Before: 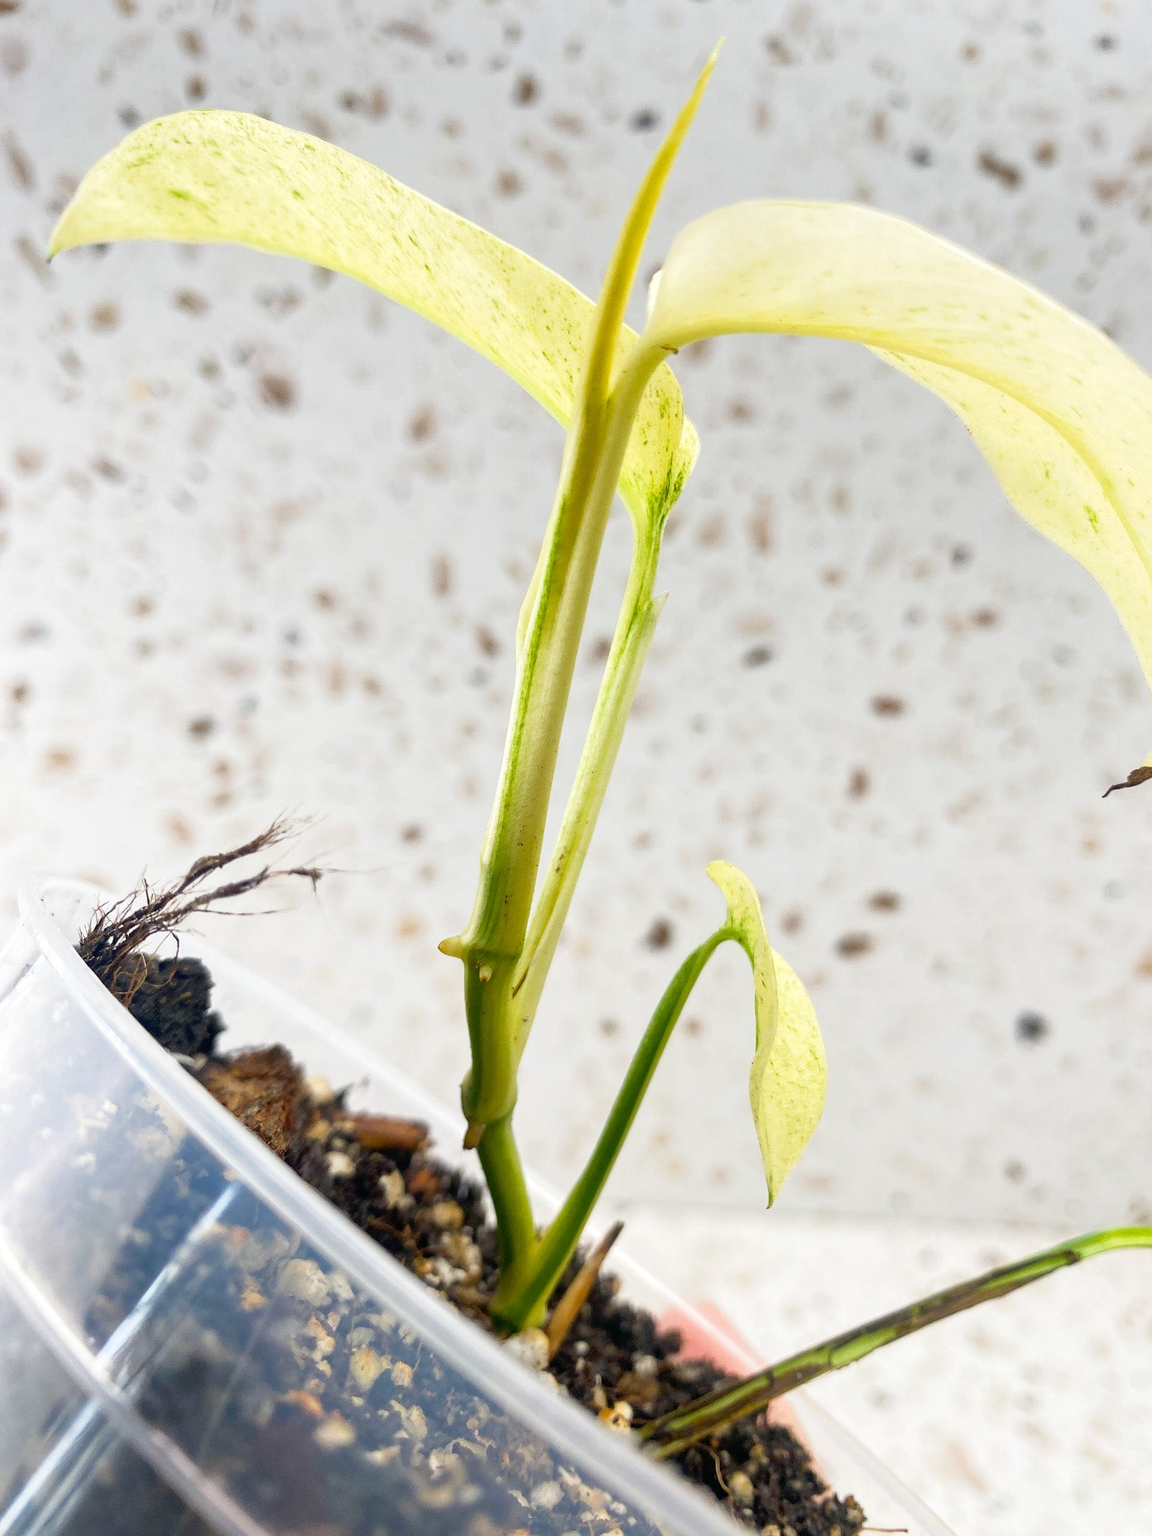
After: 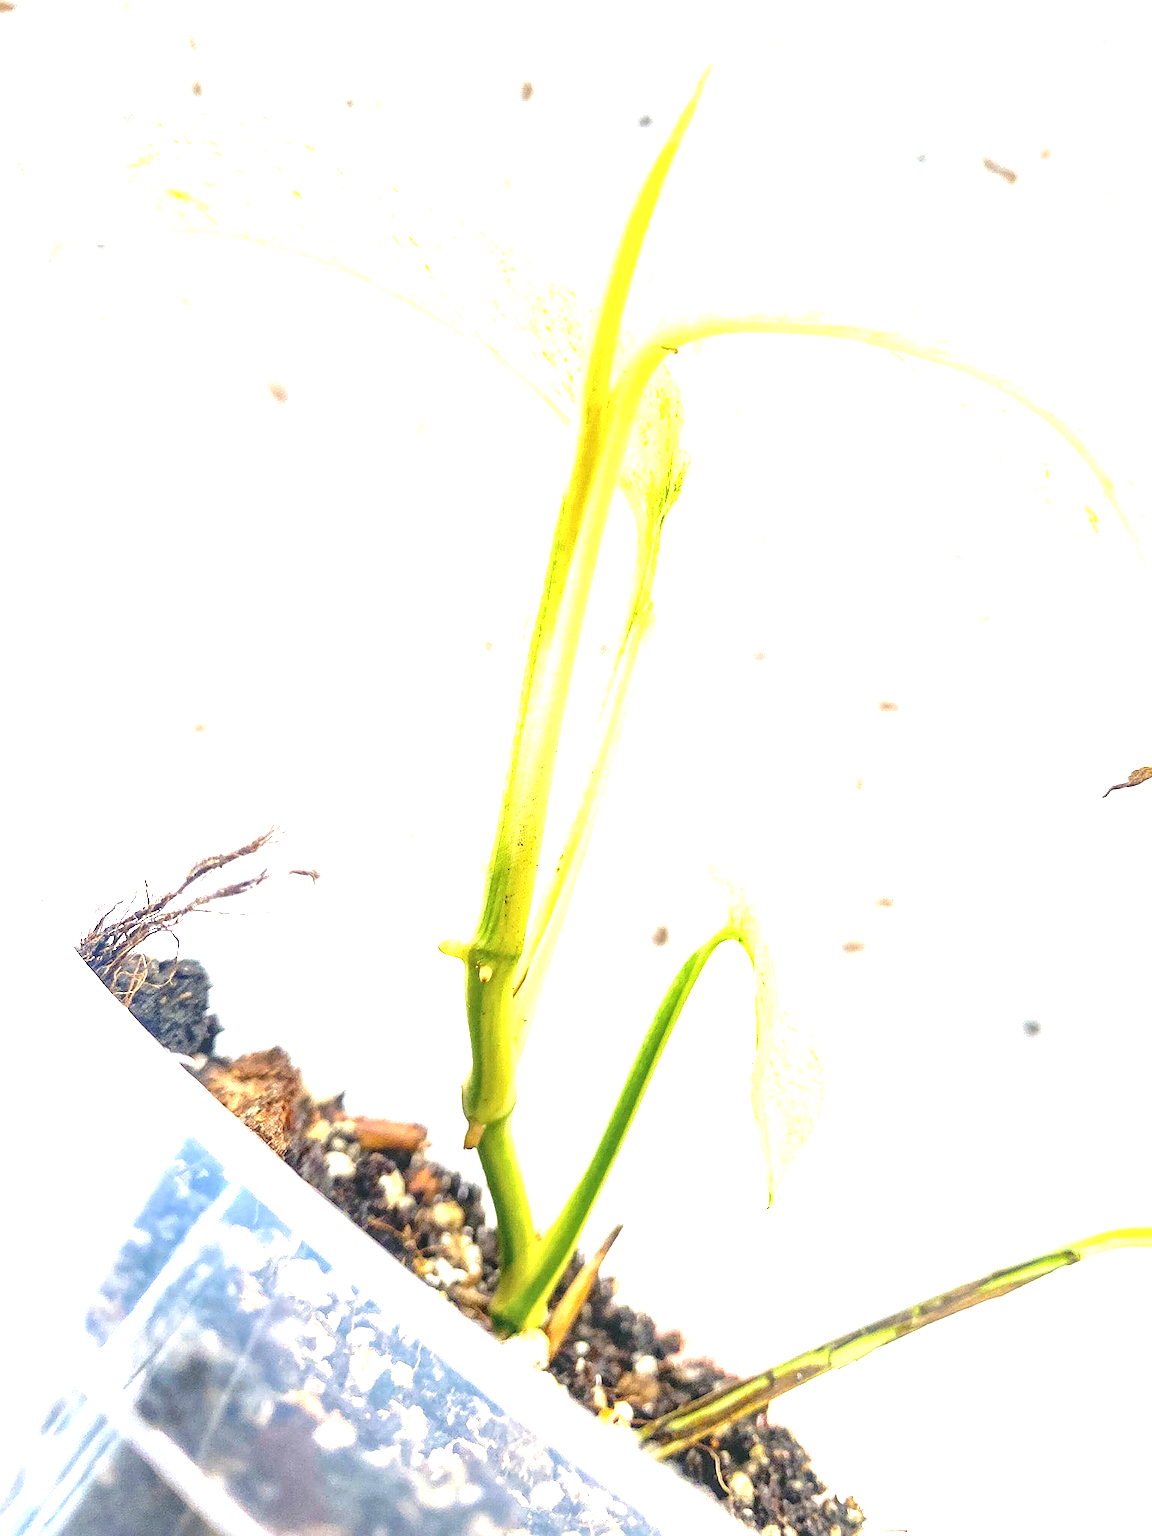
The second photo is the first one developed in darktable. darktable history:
exposure: black level correction 0, exposure 1.755 EV, compensate highlight preservation false
local contrast: highlights 53%, shadows 52%, detail 130%, midtone range 0.447
sharpen: radius 1.821, amount 0.406, threshold 1.269
